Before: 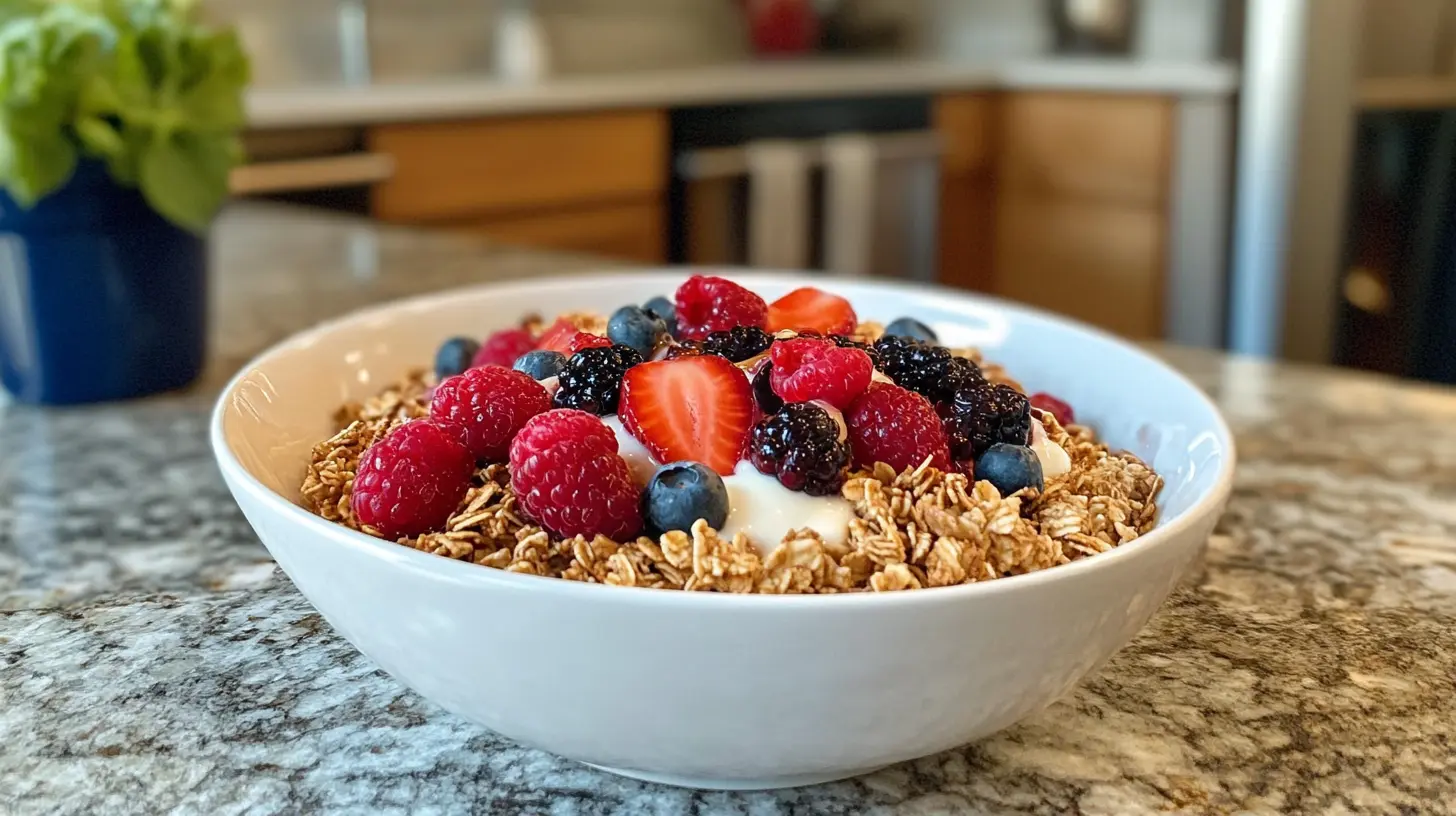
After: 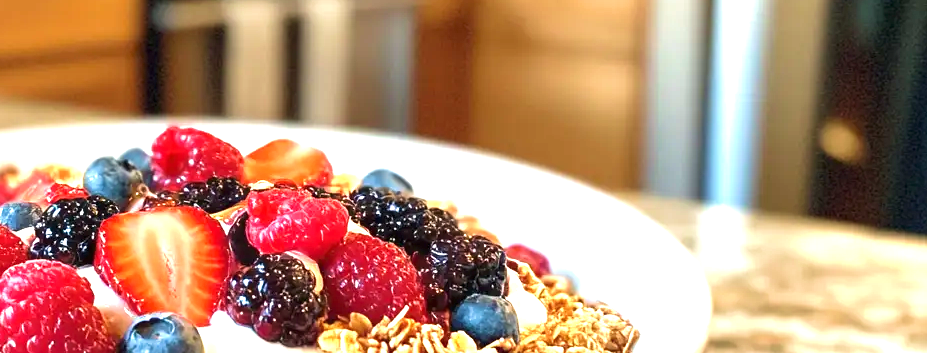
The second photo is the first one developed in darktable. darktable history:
crop: left 36.005%, top 18.293%, right 0.31%, bottom 38.444%
exposure: black level correction 0, exposure 1.45 EV, compensate exposure bias true, compensate highlight preservation false
velvia: on, module defaults
